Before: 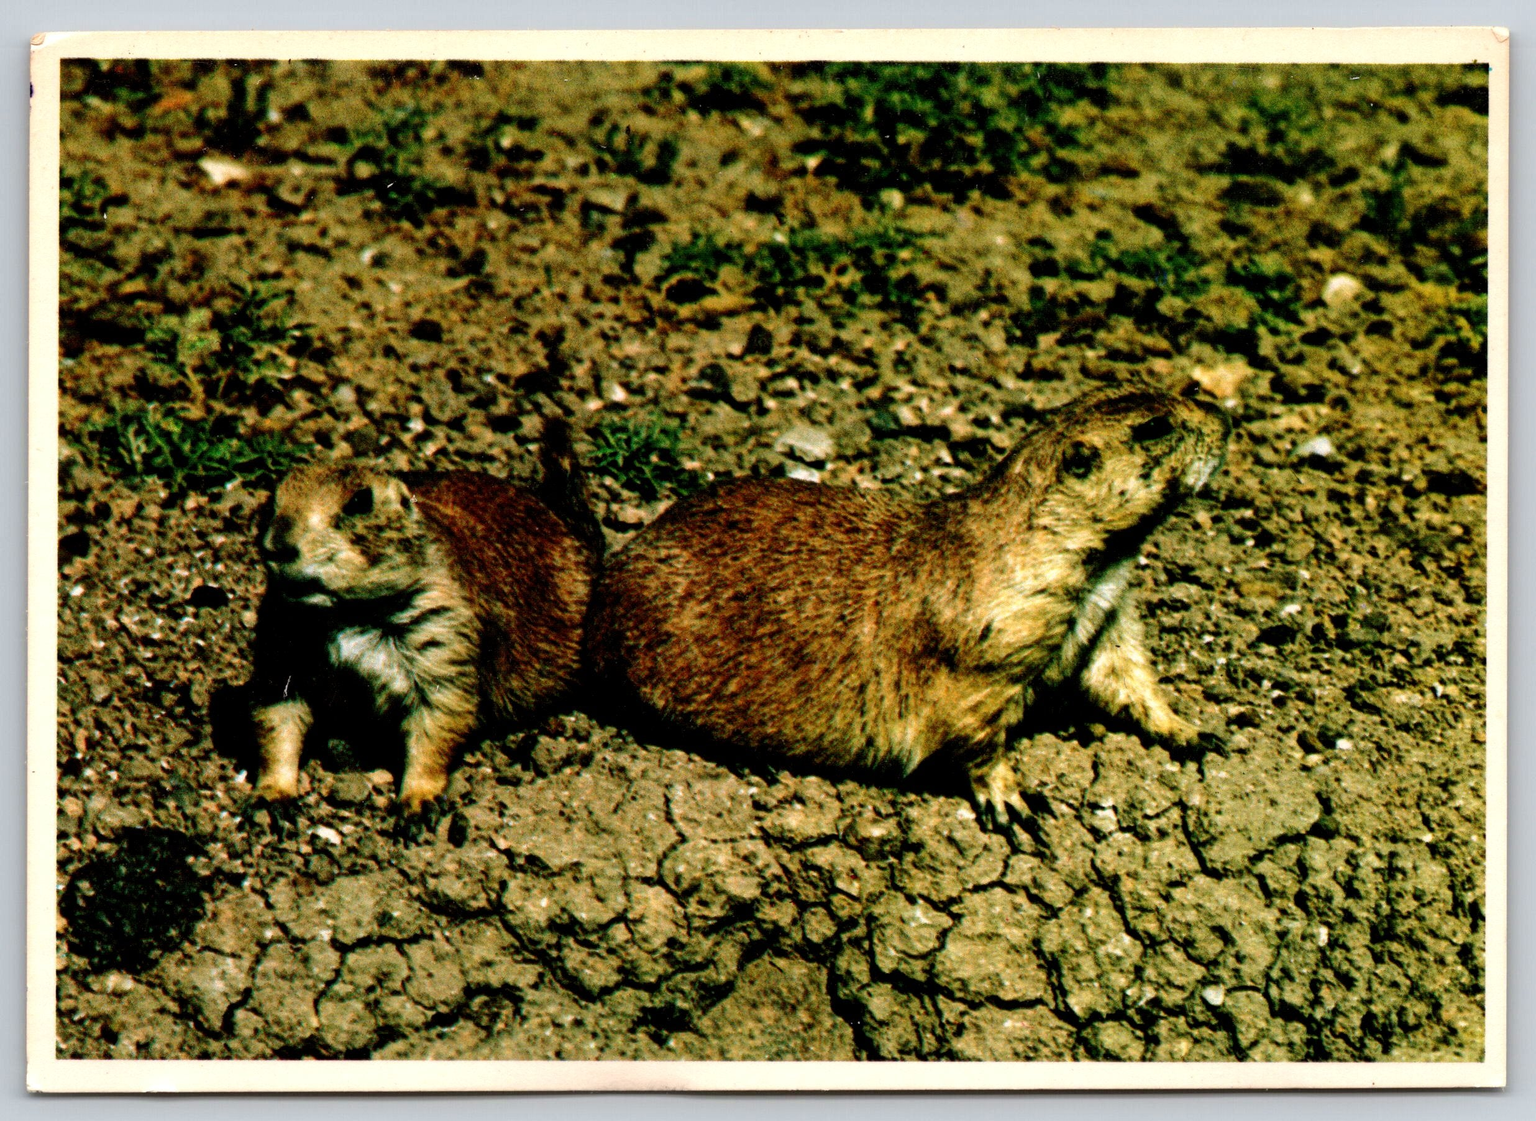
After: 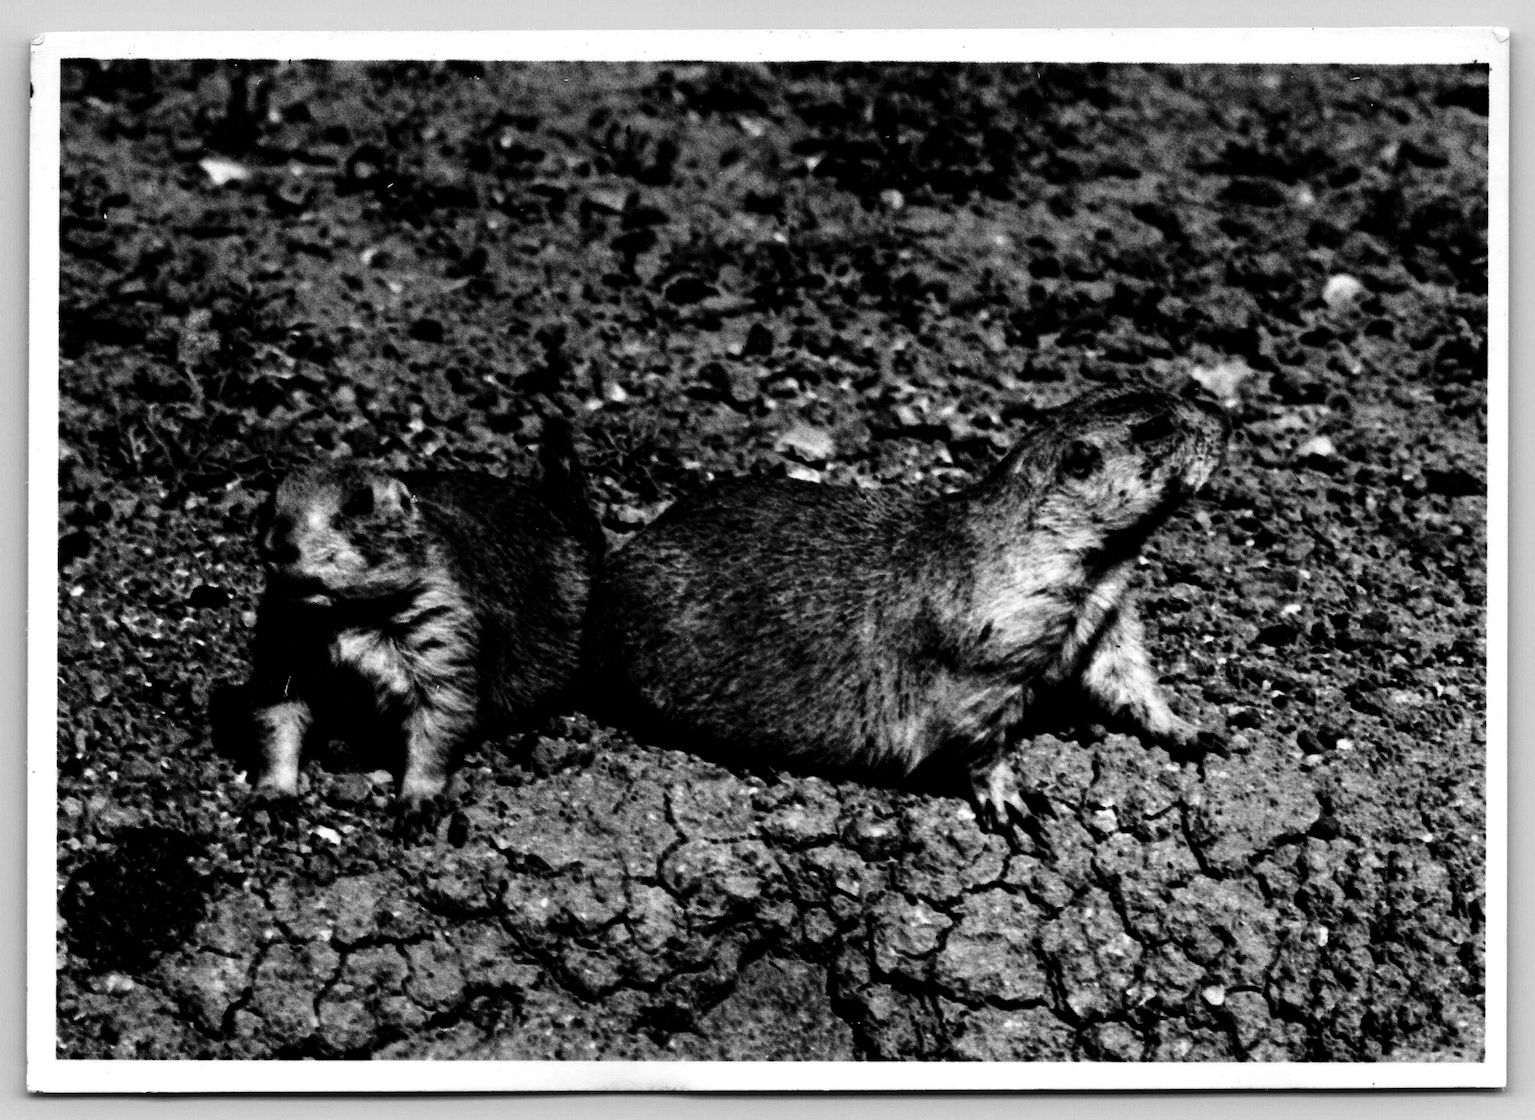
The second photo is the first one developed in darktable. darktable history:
color balance rgb: linear chroma grading › global chroma 10%, perceptual saturation grading › global saturation 5%, perceptual brilliance grading › global brilliance 4%, global vibrance 7%, saturation formula JzAzBz (2021)
grain: coarseness 14.57 ISO, strength 8.8%
contrast brightness saturation: contrast 0.19, brightness -0.24, saturation 0.11
monochrome: on, module defaults
